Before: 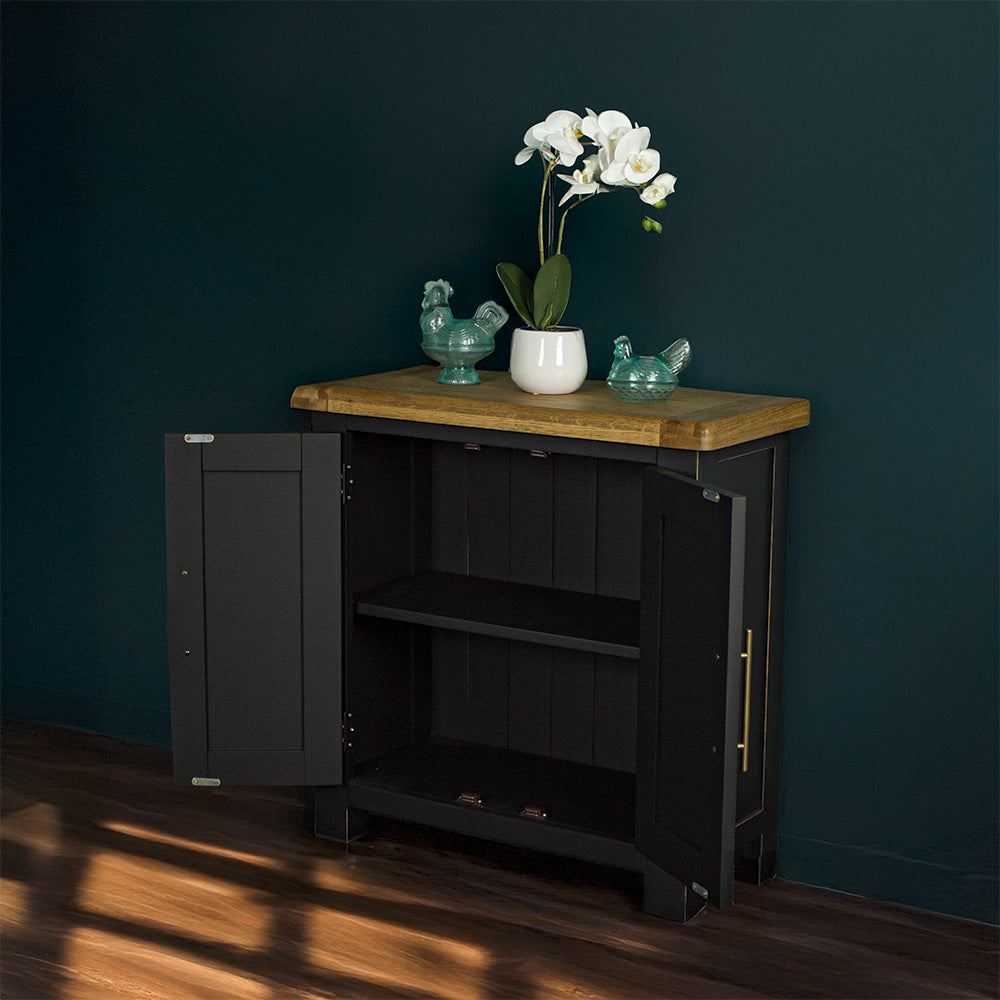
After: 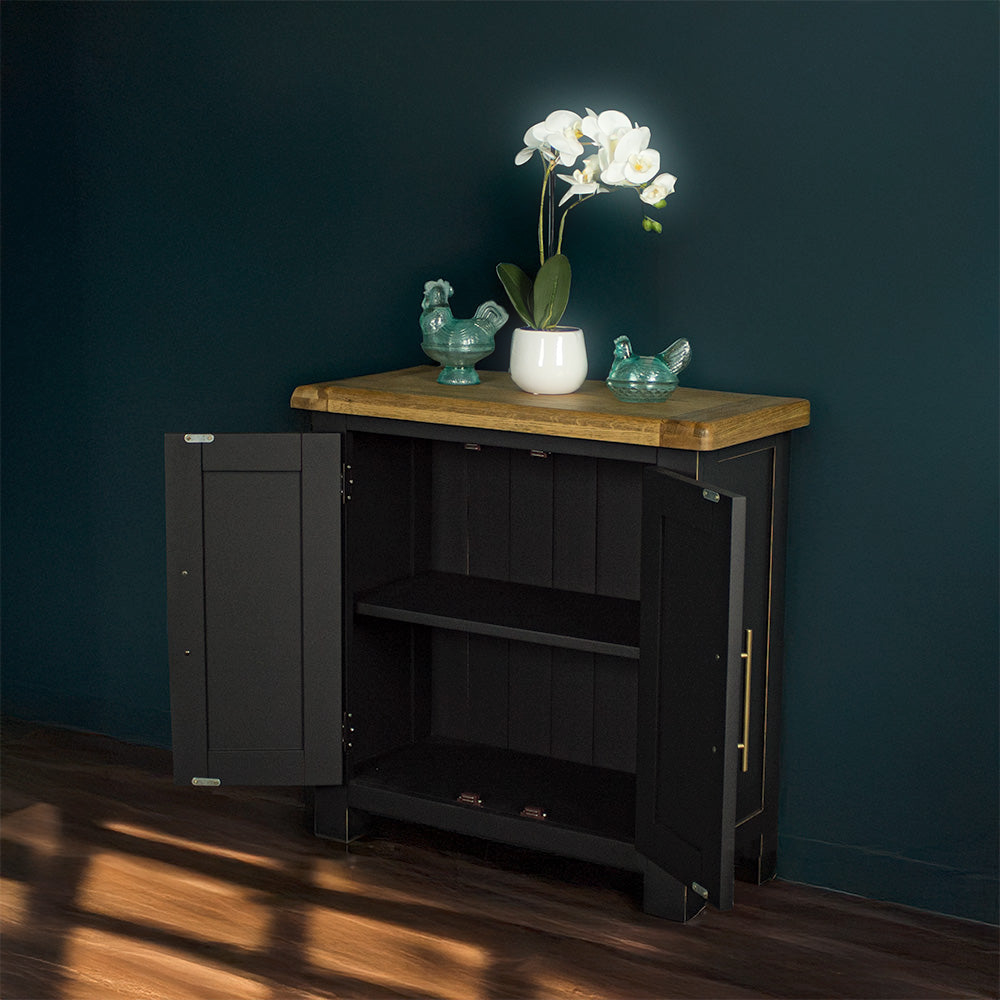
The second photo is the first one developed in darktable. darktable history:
bloom: size 5%, threshold 95%, strength 15%
shadows and highlights: shadows 20.91, highlights -82.73, soften with gaussian
